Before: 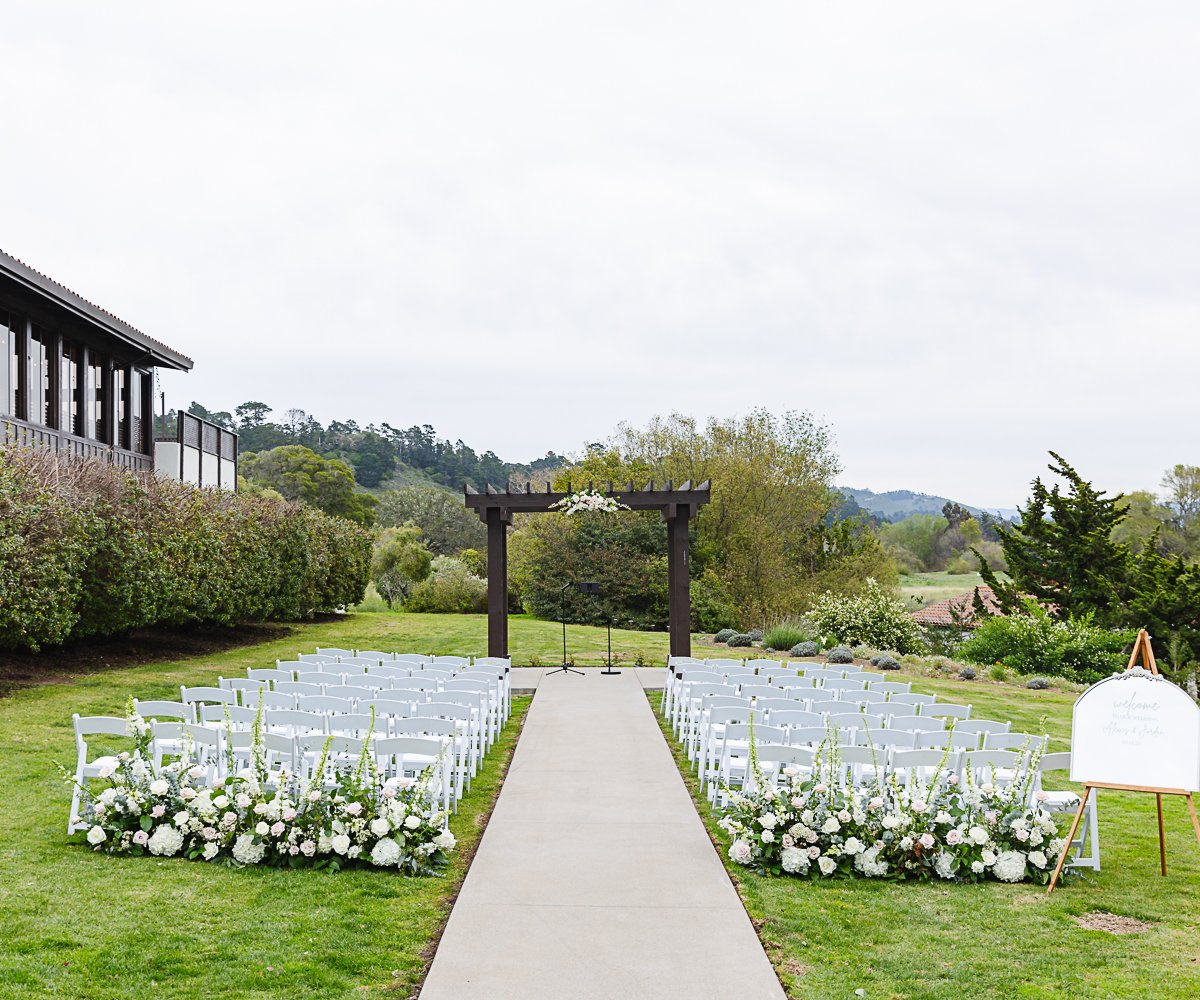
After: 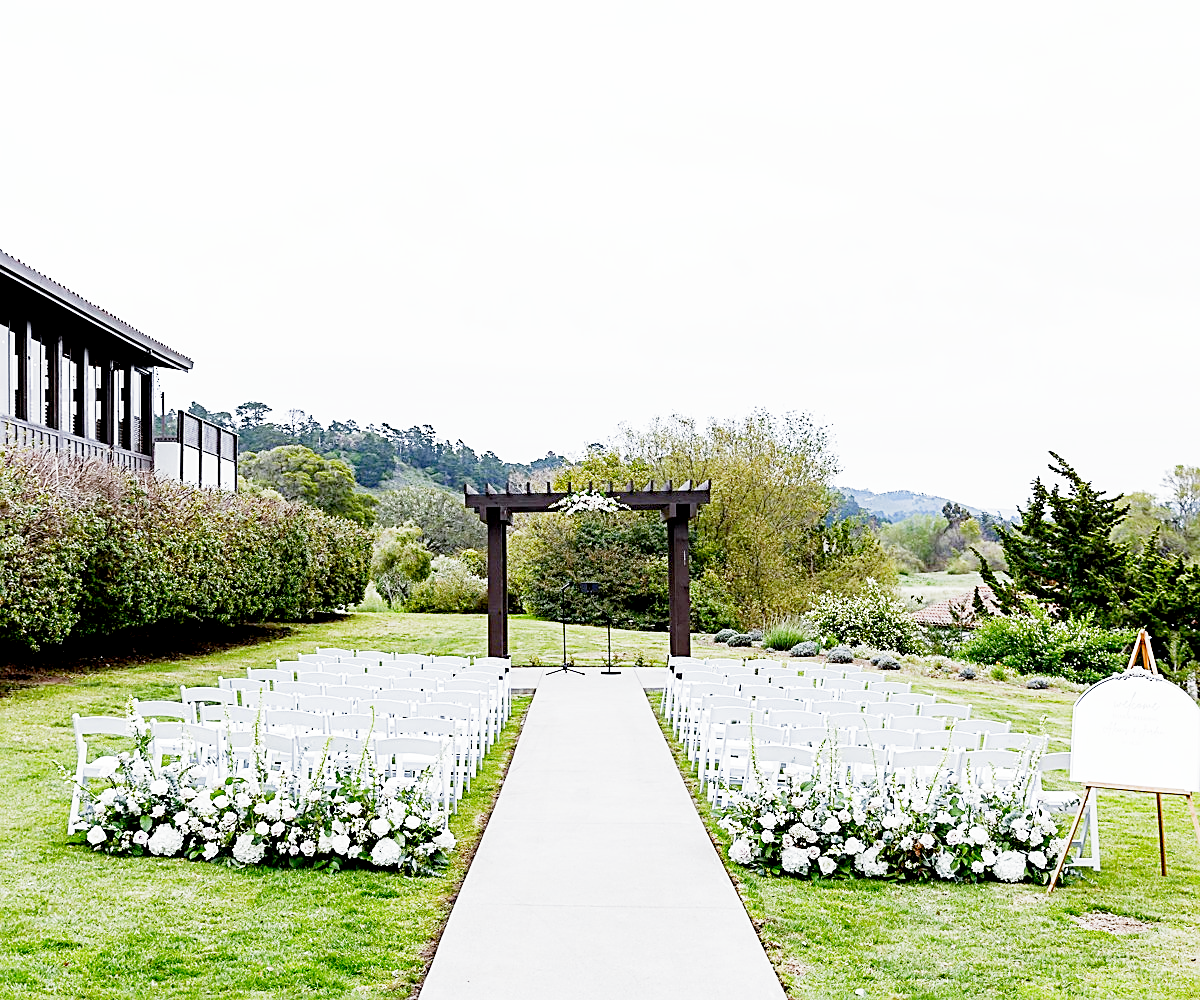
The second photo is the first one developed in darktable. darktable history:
filmic rgb: middle gray luminance 9.23%, black relative exposure -10.55 EV, white relative exposure 3.45 EV, threshold 6 EV, target black luminance 0%, hardness 5.98, latitude 59.69%, contrast 1.087, highlights saturation mix 5%, shadows ↔ highlights balance 29.23%, add noise in highlights 0, preserve chrominance no, color science v3 (2019), use custom middle-gray values true, iterations of high-quality reconstruction 0, contrast in highlights soft, enable highlight reconstruction true
color calibration: illuminant as shot in camera, x 0.358, y 0.373, temperature 4628.91 K
sharpen: on, module defaults
exposure: black level correction 0.012, compensate highlight preservation false
color correction: highlights a* -0.137, highlights b* 0.137
